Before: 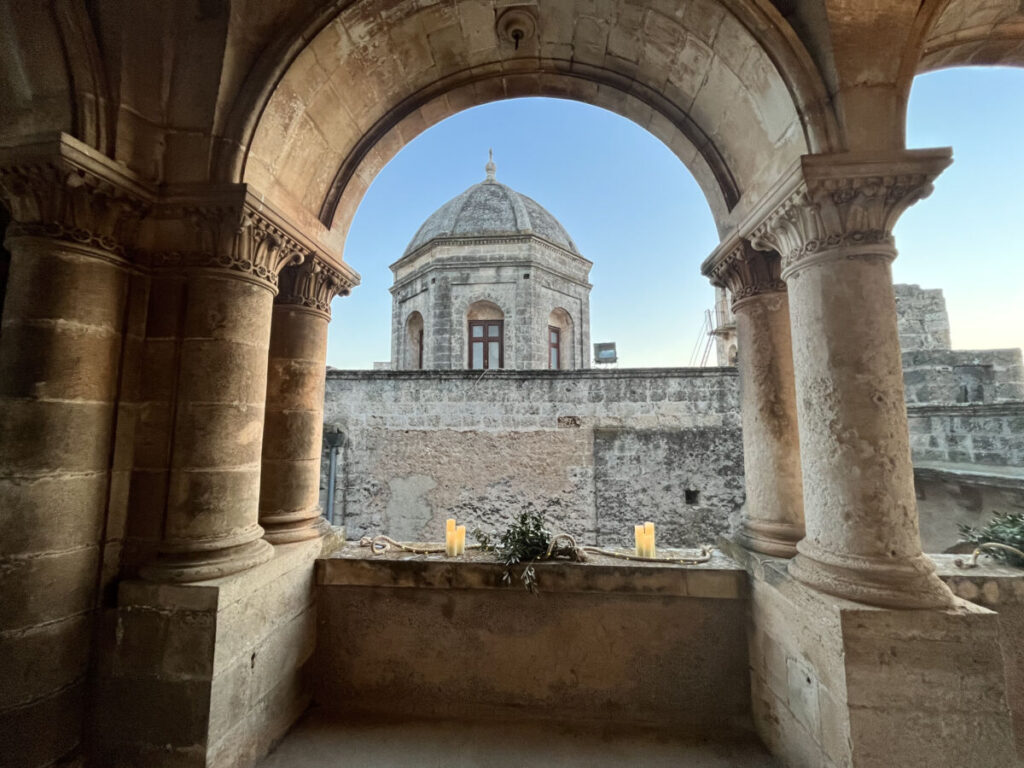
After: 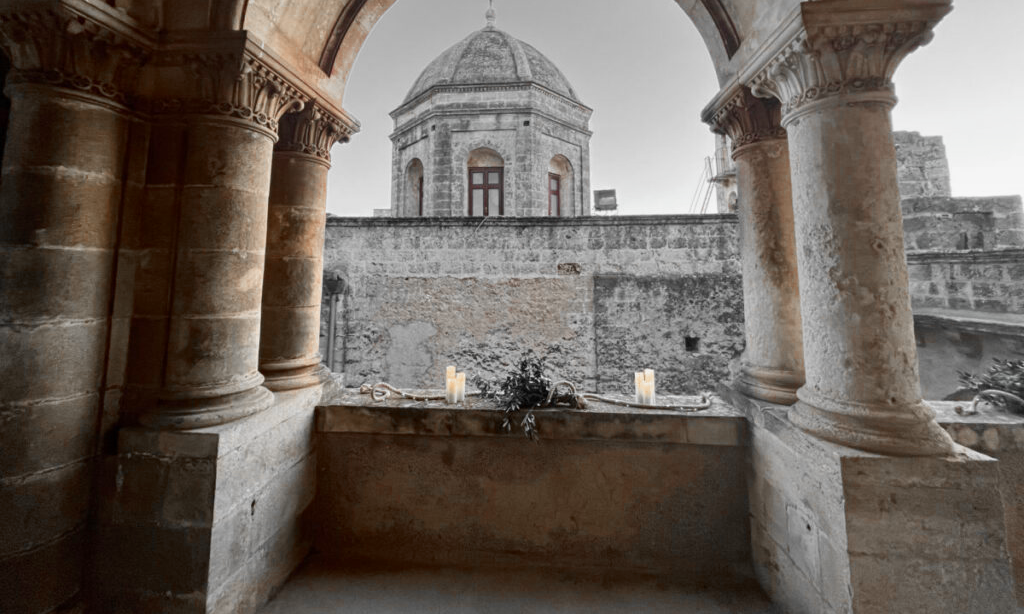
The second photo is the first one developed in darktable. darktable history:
crop and rotate: top 19.998%
exposure: exposure -0.153 EV, compensate highlight preservation false
color zones: curves: ch0 [(0, 0.497) (0.096, 0.361) (0.221, 0.538) (0.429, 0.5) (0.571, 0.5) (0.714, 0.5) (0.857, 0.5) (1, 0.497)]; ch1 [(0, 0.5) (0.143, 0.5) (0.257, -0.002) (0.429, 0.04) (0.571, -0.001) (0.714, -0.015) (0.857, 0.024) (1, 0.5)]
